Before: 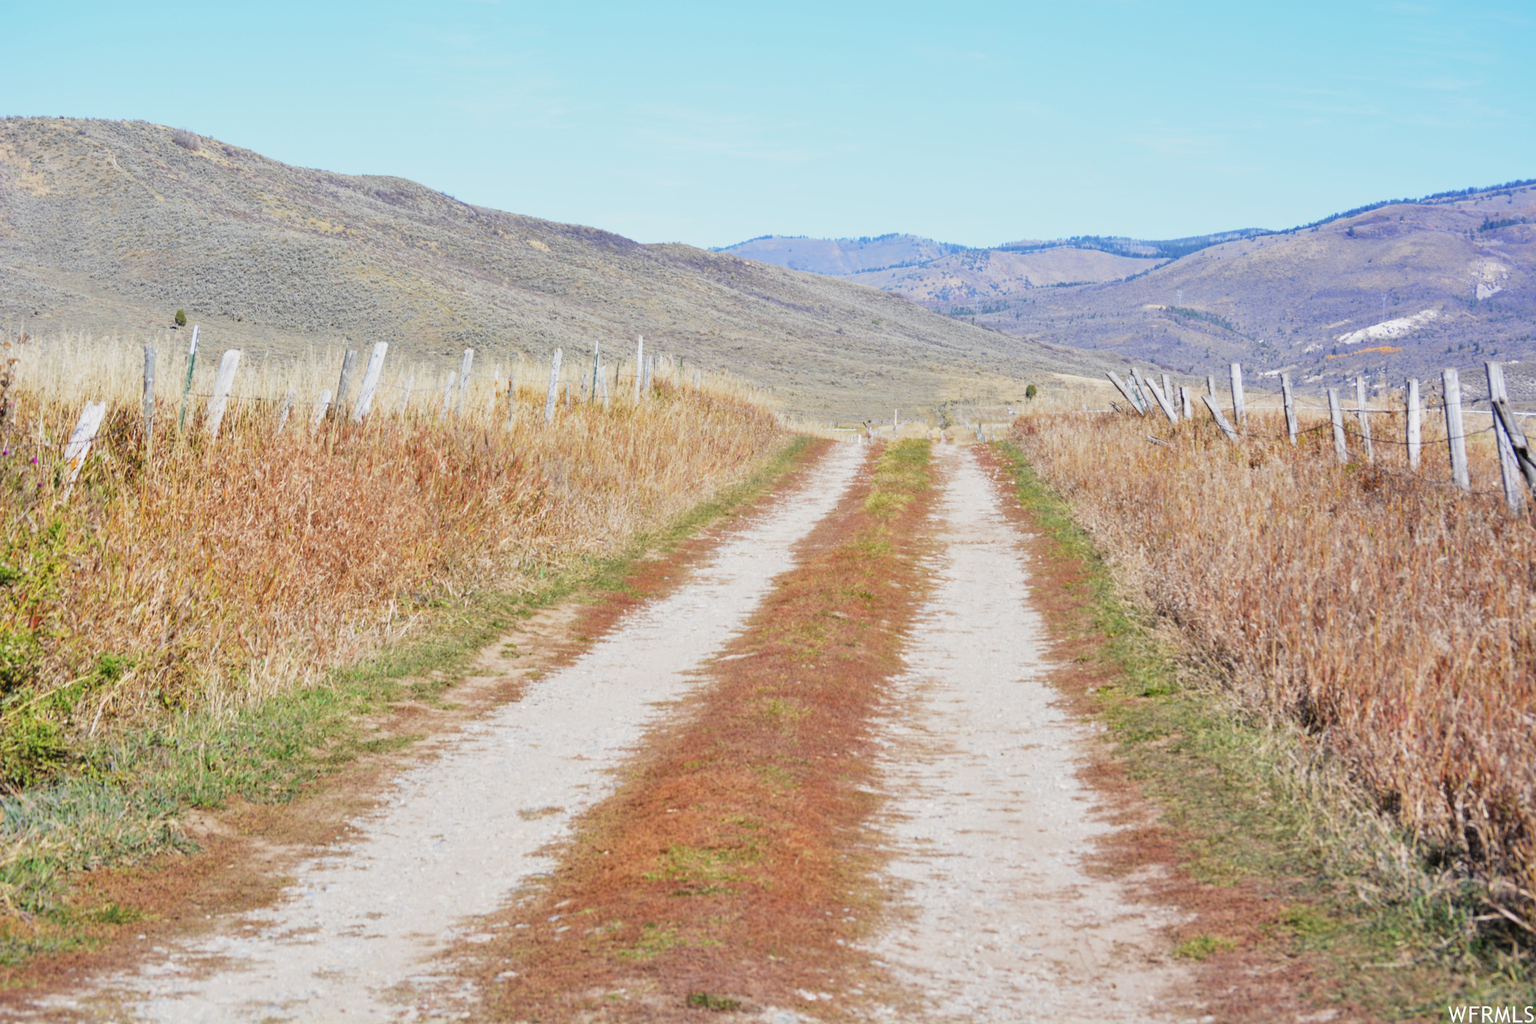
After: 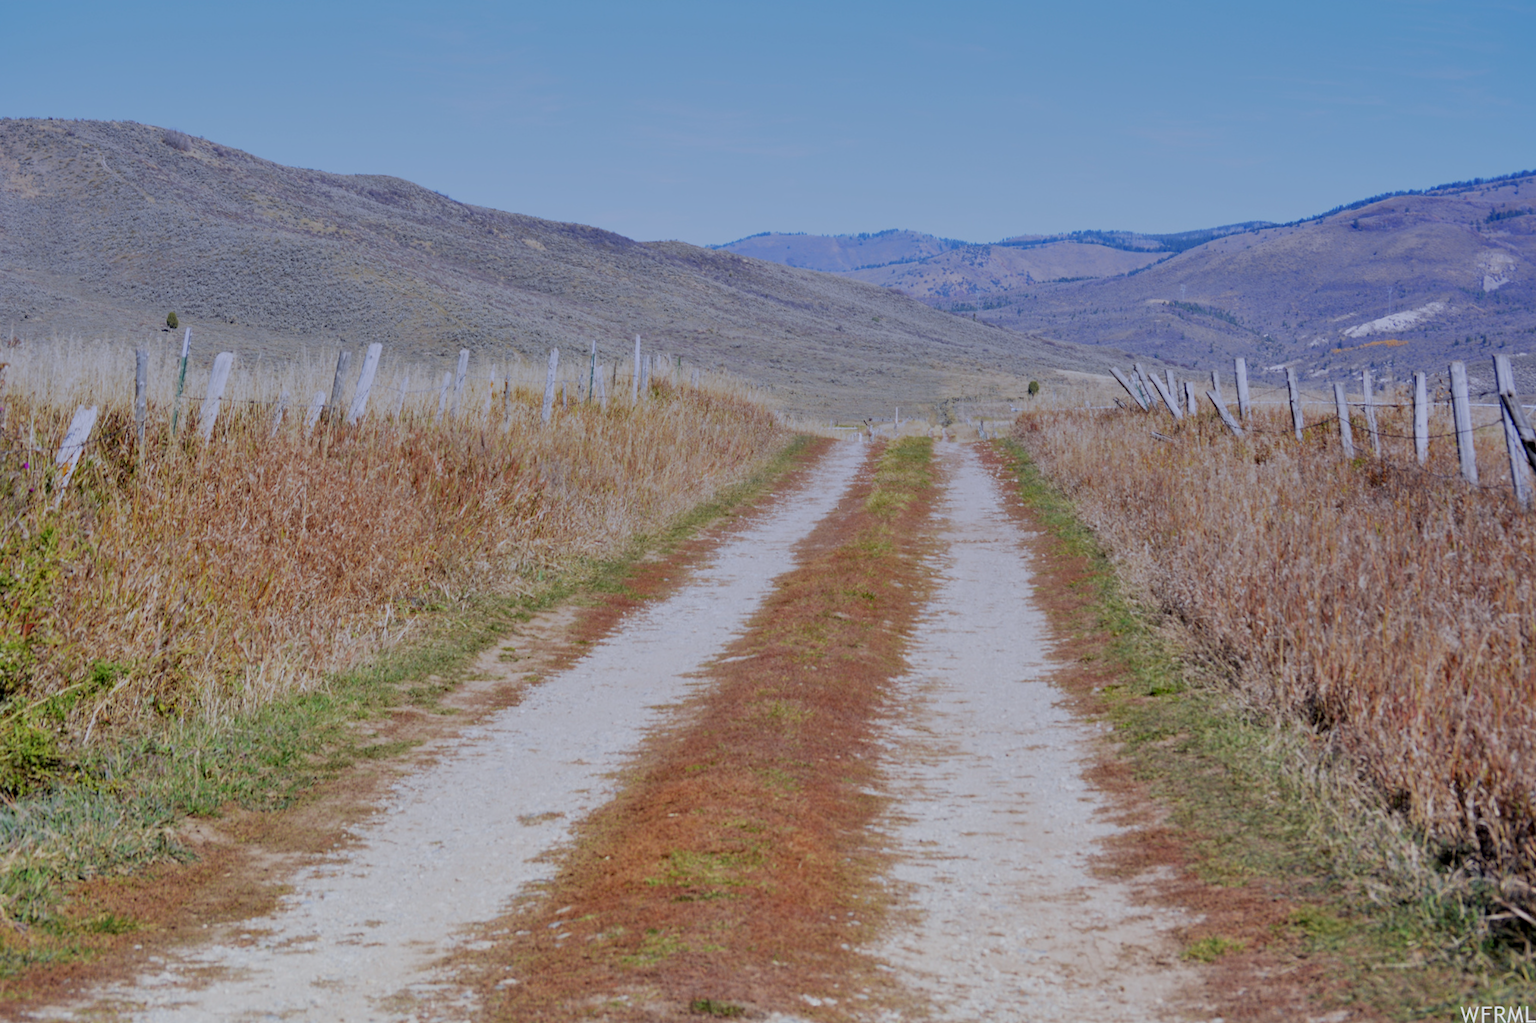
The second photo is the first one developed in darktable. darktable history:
white balance: red 0.98, blue 1.034
graduated density: hue 238.83°, saturation 50%
exposure: black level correction 0.011, exposure -0.478 EV, compensate highlight preservation false
rotate and perspective: rotation -0.45°, automatic cropping original format, crop left 0.008, crop right 0.992, crop top 0.012, crop bottom 0.988
tone equalizer: on, module defaults
